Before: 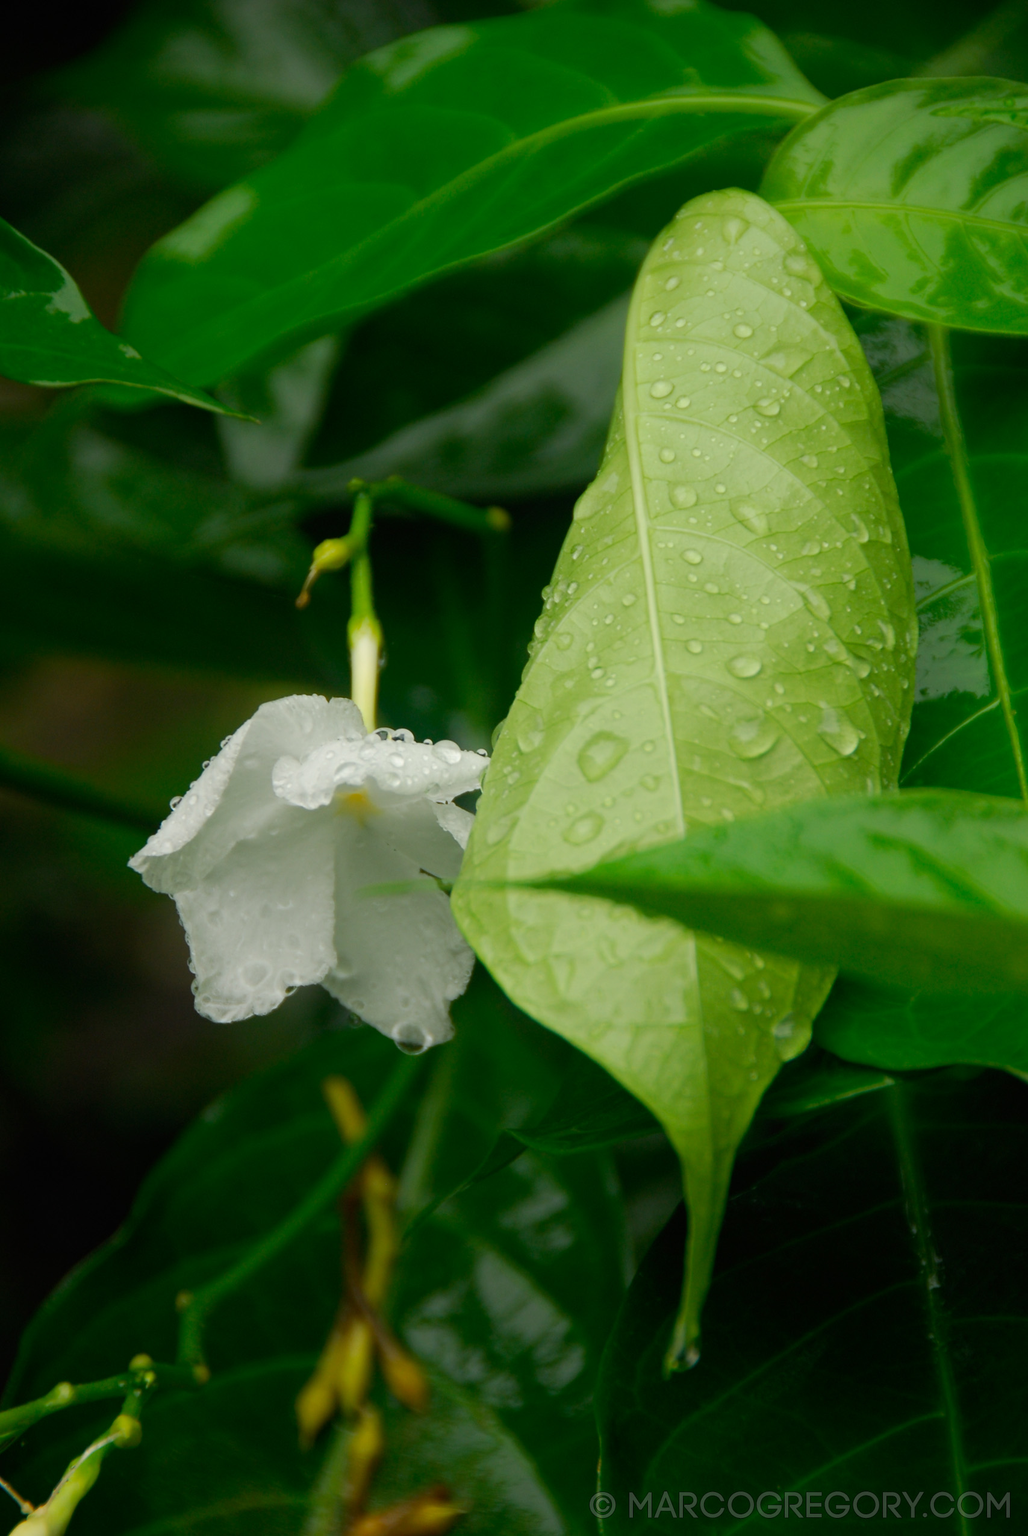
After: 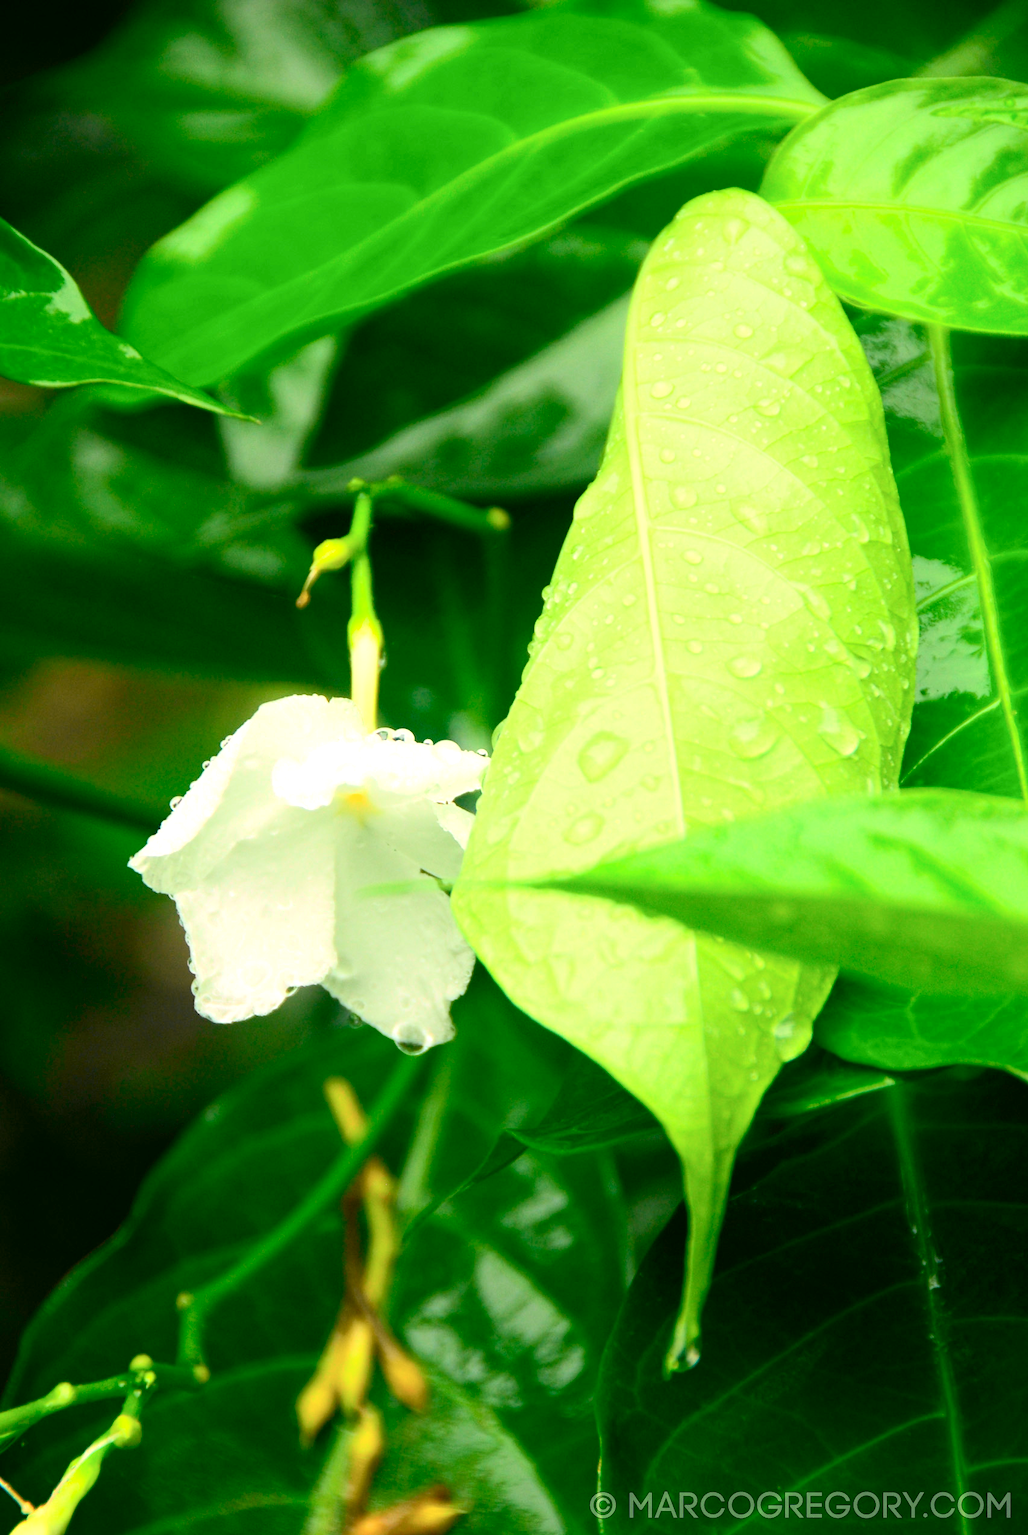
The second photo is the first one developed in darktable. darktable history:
color zones: curves: ch1 [(0, 0.469) (0.001, 0.469) (0.12, 0.446) (0.248, 0.469) (0.5, 0.5) (0.748, 0.5) (0.999, 0.469) (1, 0.469)]
color correction: highlights a* 4.02, highlights b* 4.98, shadows a* -7.55, shadows b* 4.98
exposure: black level correction 0, exposure 1.388 EV, compensate exposure bias true, compensate highlight preservation false
tone curve: curves: ch0 [(0, 0) (0.055, 0.05) (0.258, 0.287) (0.434, 0.526) (0.517, 0.648) (0.745, 0.874) (1, 1)]; ch1 [(0, 0) (0.346, 0.307) (0.418, 0.383) (0.46, 0.439) (0.482, 0.493) (0.502, 0.503) (0.517, 0.514) (0.55, 0.561) (0.588, 0.603) (0.646, 0.688) (1, 1)]; ch2 [(0, 0) (0.346, 0.34) (0.431, 0.45) (0.485, 0.499) (0.5, 0.503) (0.527, 0.525) (0.545, 0.562) (0.679, 0.706) (1, 1)], color space Lab, independent channels, preserve colors none
